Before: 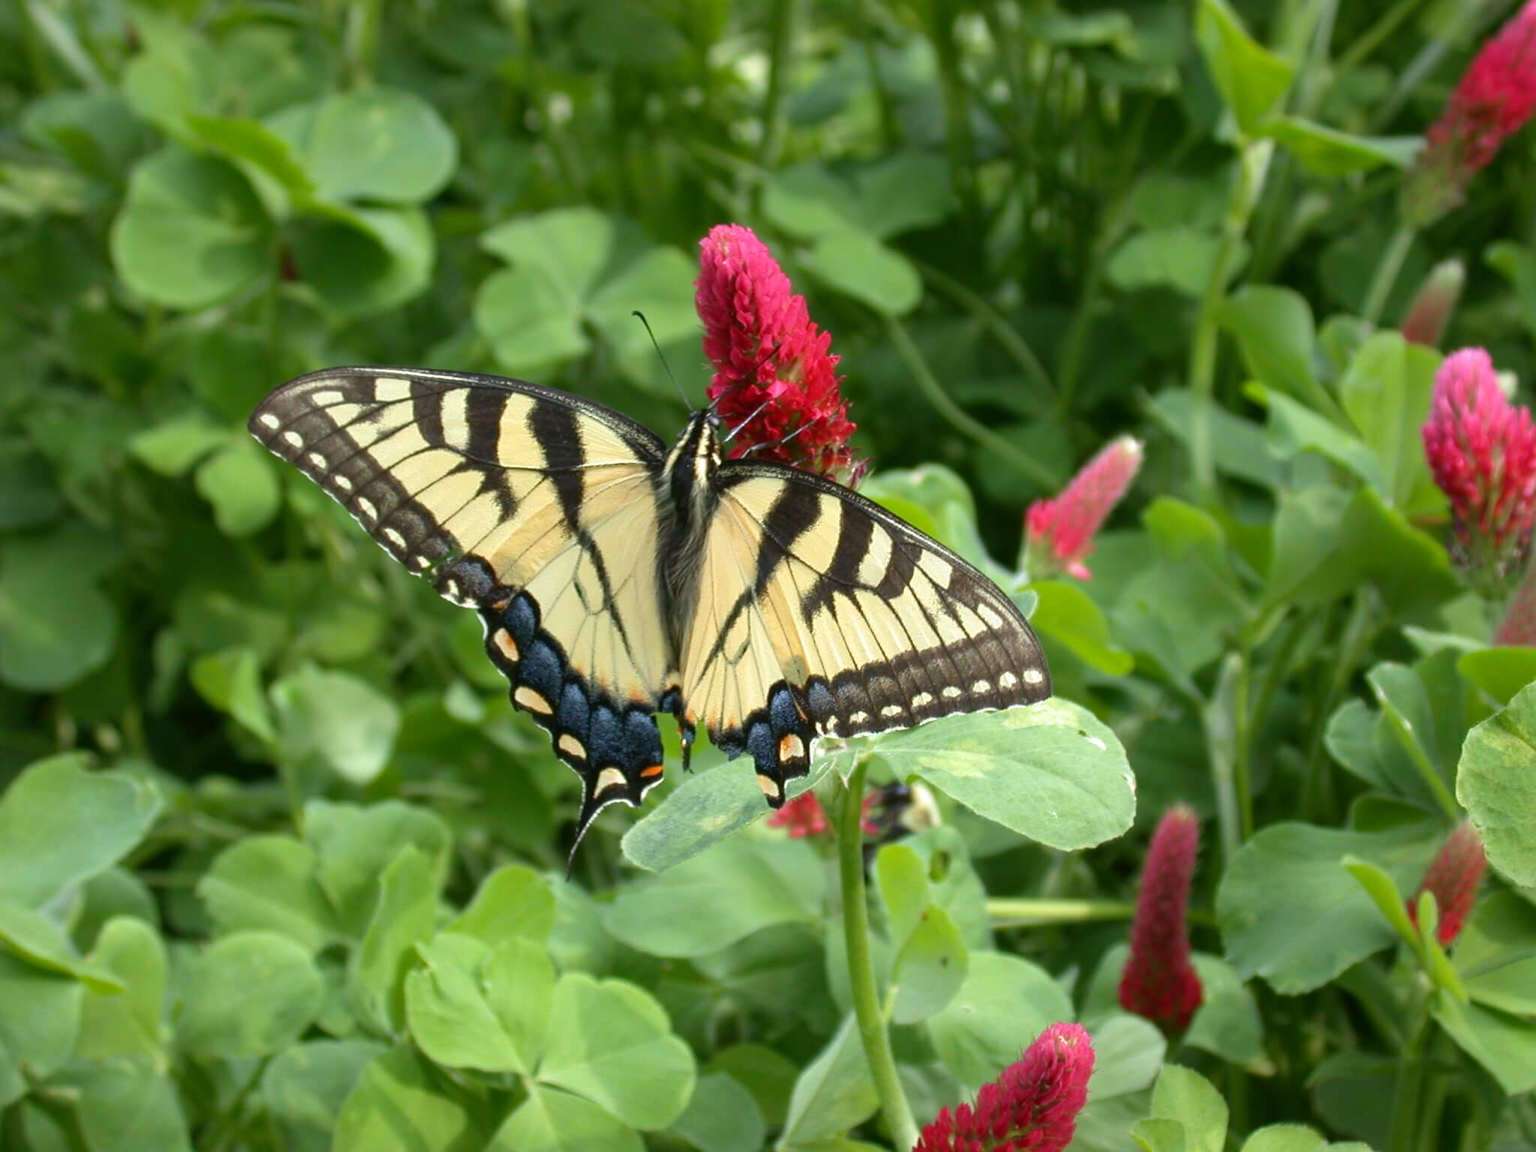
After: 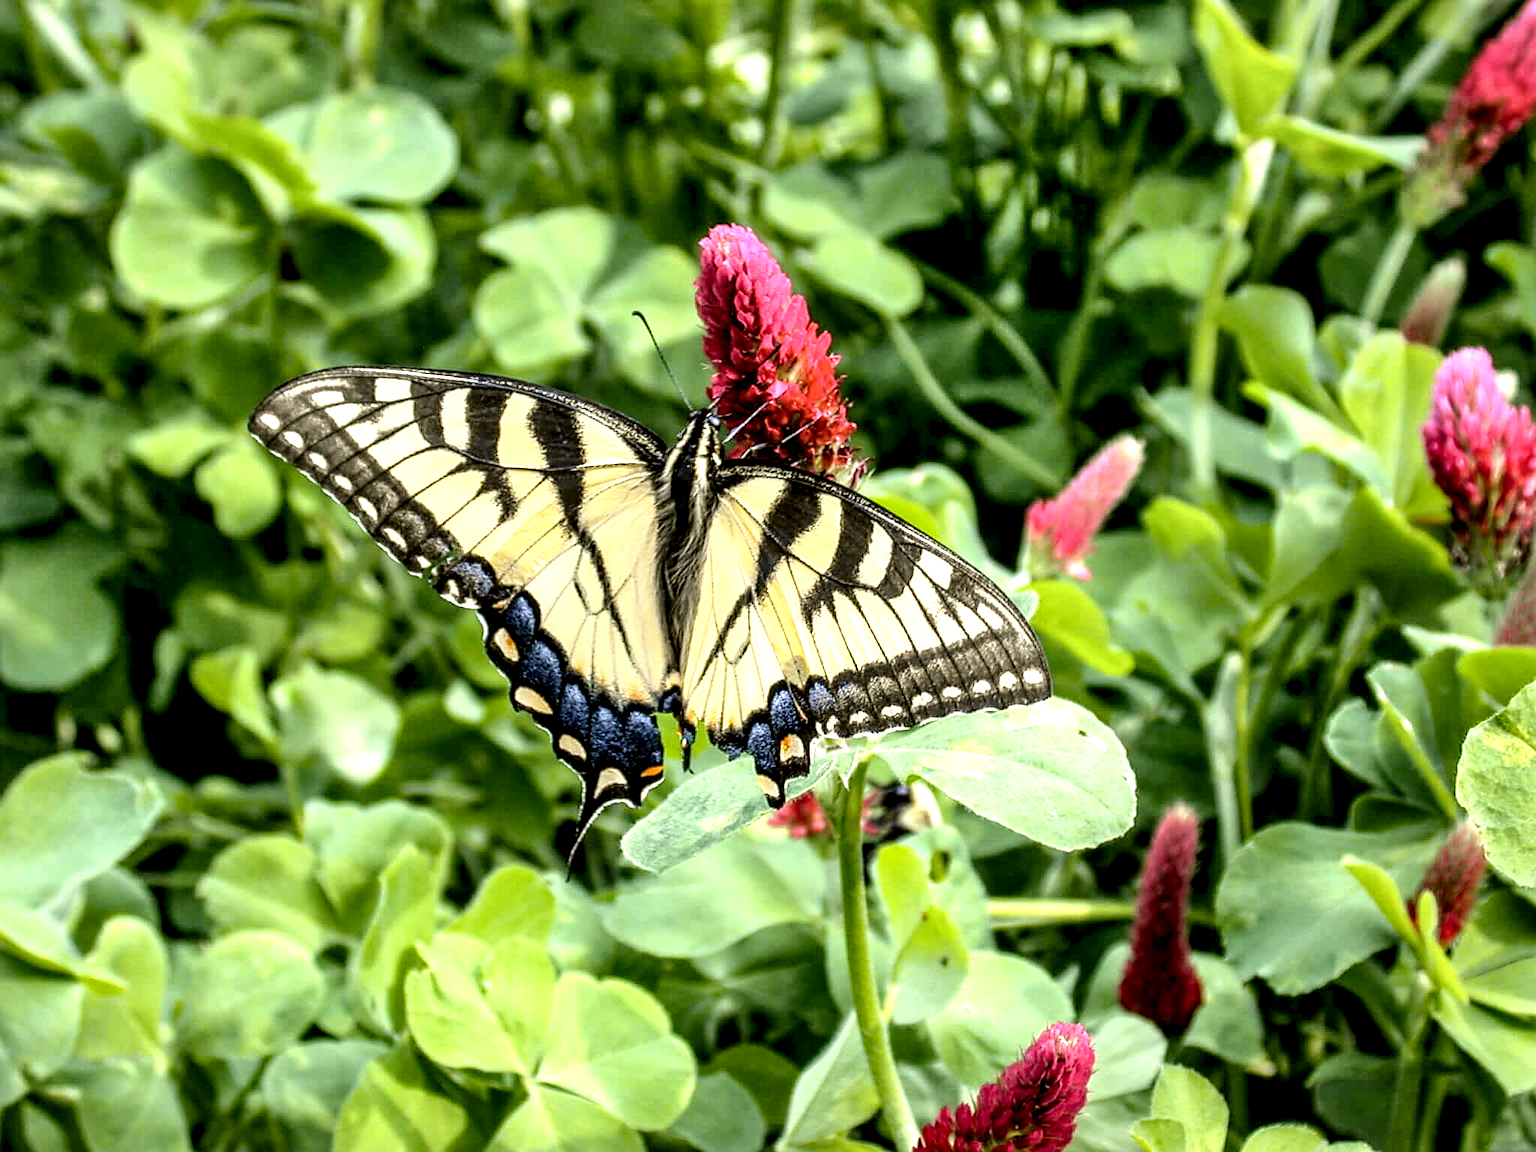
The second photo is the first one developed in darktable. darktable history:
color balance rgb: perceptual saturation grading › global saturation 19.403%
sharpen: amount 0.496
color calibration: illuminant custom, x 0.348, y 0.366, temperature 4922.73 K
shadows and highlights: radius 112.04, shadows 51.55, white point adjustment 9.05, highlights -2.64, soften with gaussian
local contrast: highlights 21%, detail 195%
tone curve: curves: ch0 [(0.017, 0) (0.122, 0.046) (0.295, 0.297) (0.449, 0.505) (0.559, 0.629) (0.729, 0.796) (0.879, 0.898) (1, 0.97)]; ch1 [(0, 0) (0.393, 0.4) (0.447, 0.447) (0.485, 0.497) (0.522, 0.503) (0.539, 0.52) (0.606, 0.6) (0.696, 0.679) (1, 1)]; ch2 [(0, 0) (0.369, 0.388) (0.449, 0.431) (0.499, 0.501) (0.516, 0.536) (0.604, 0.599) (0.741, 0.763) (1, 1)], color space Lab, independent channels, preserve colors none
